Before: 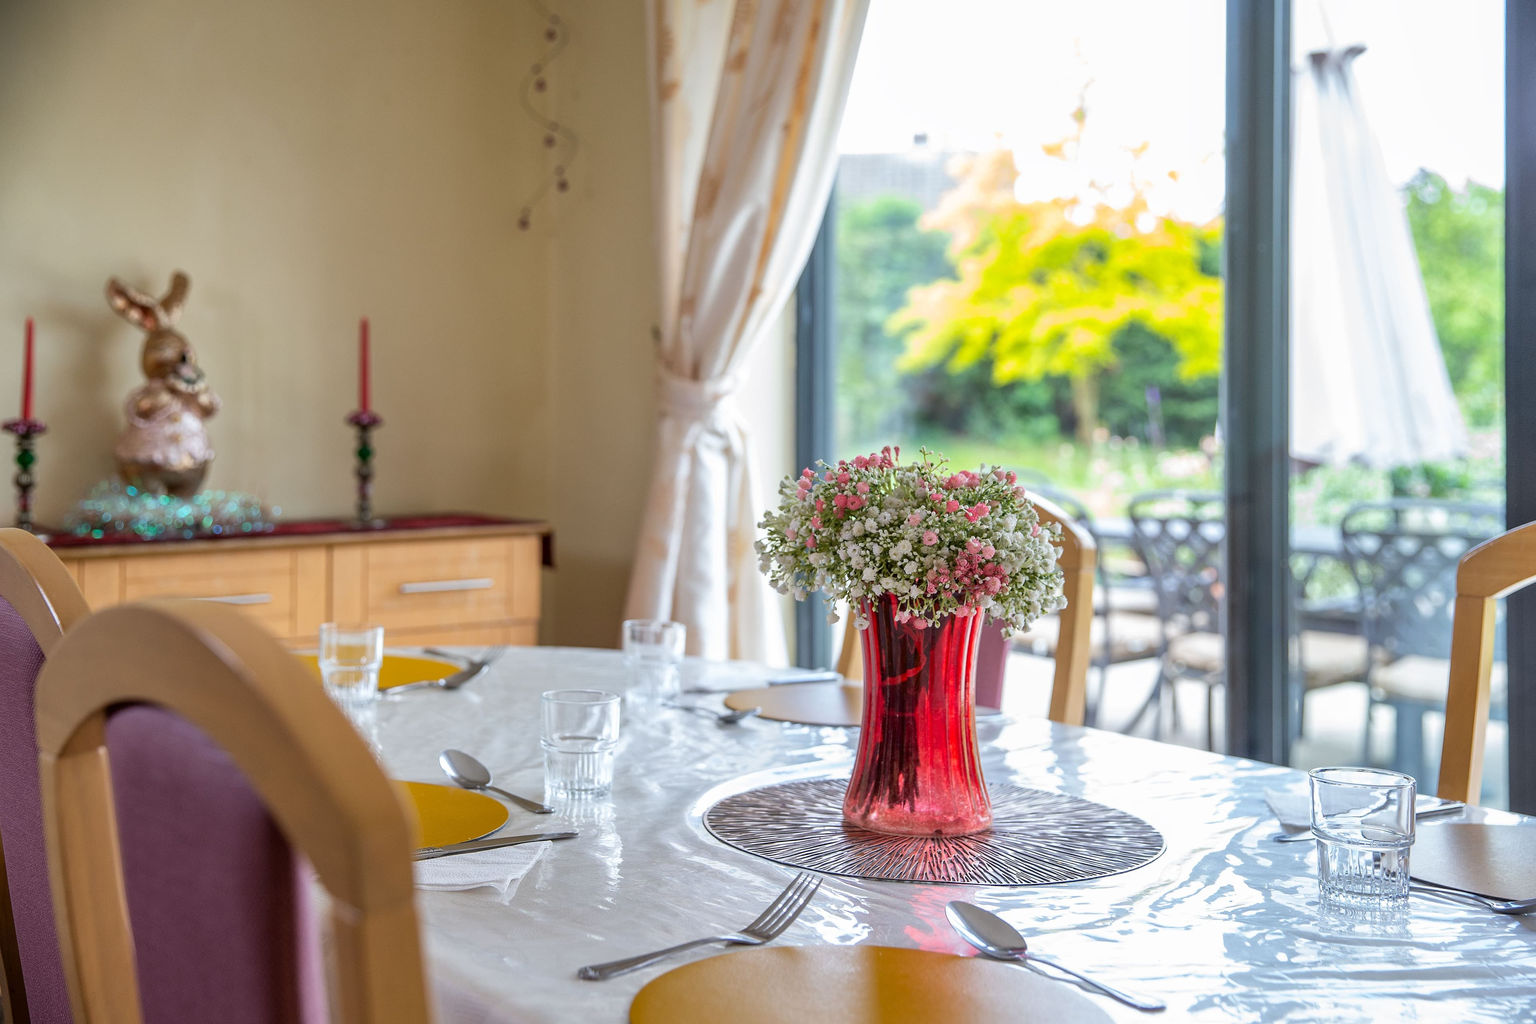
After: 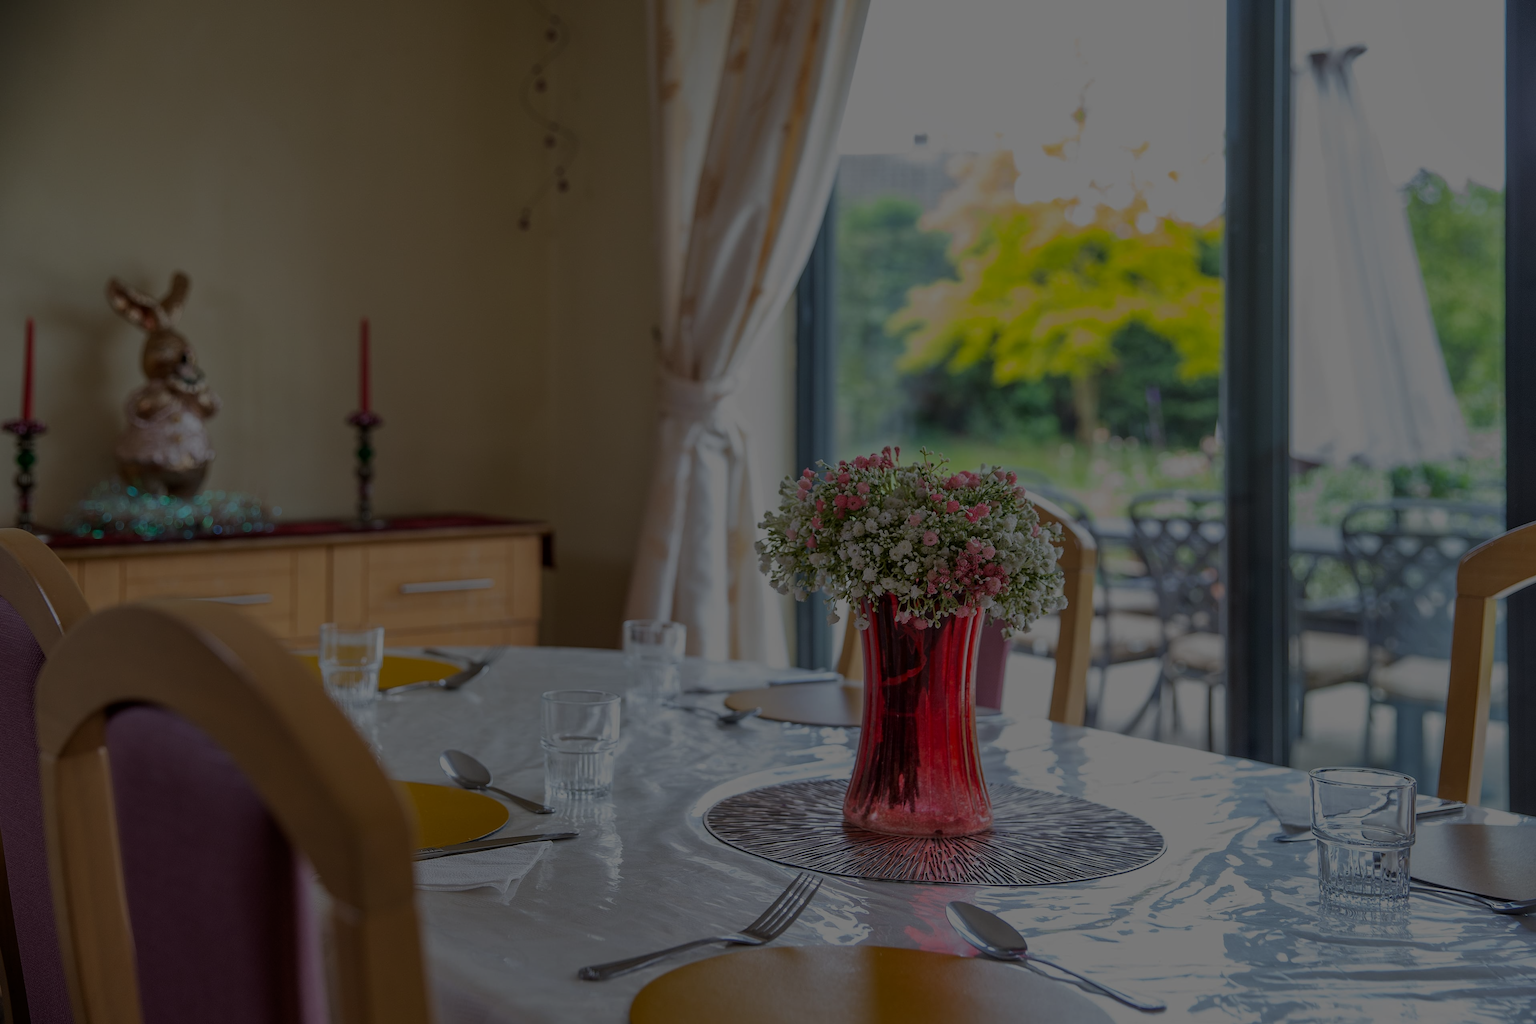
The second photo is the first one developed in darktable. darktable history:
exposure: exposure -2.377 EV, compensate highlight preservation false
